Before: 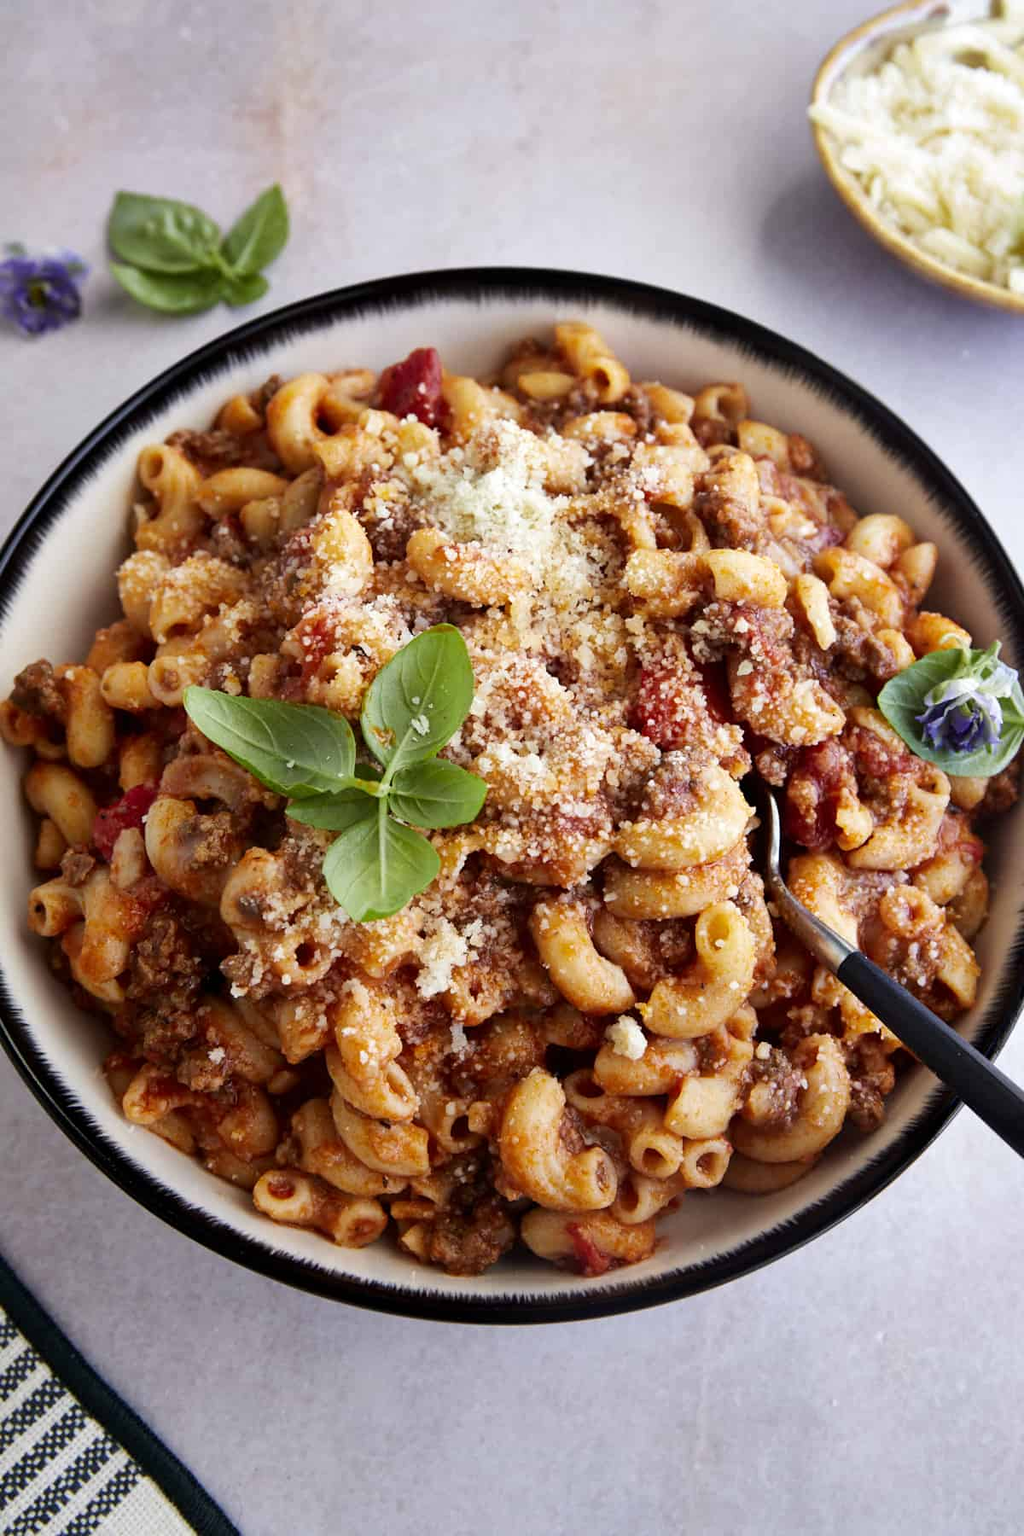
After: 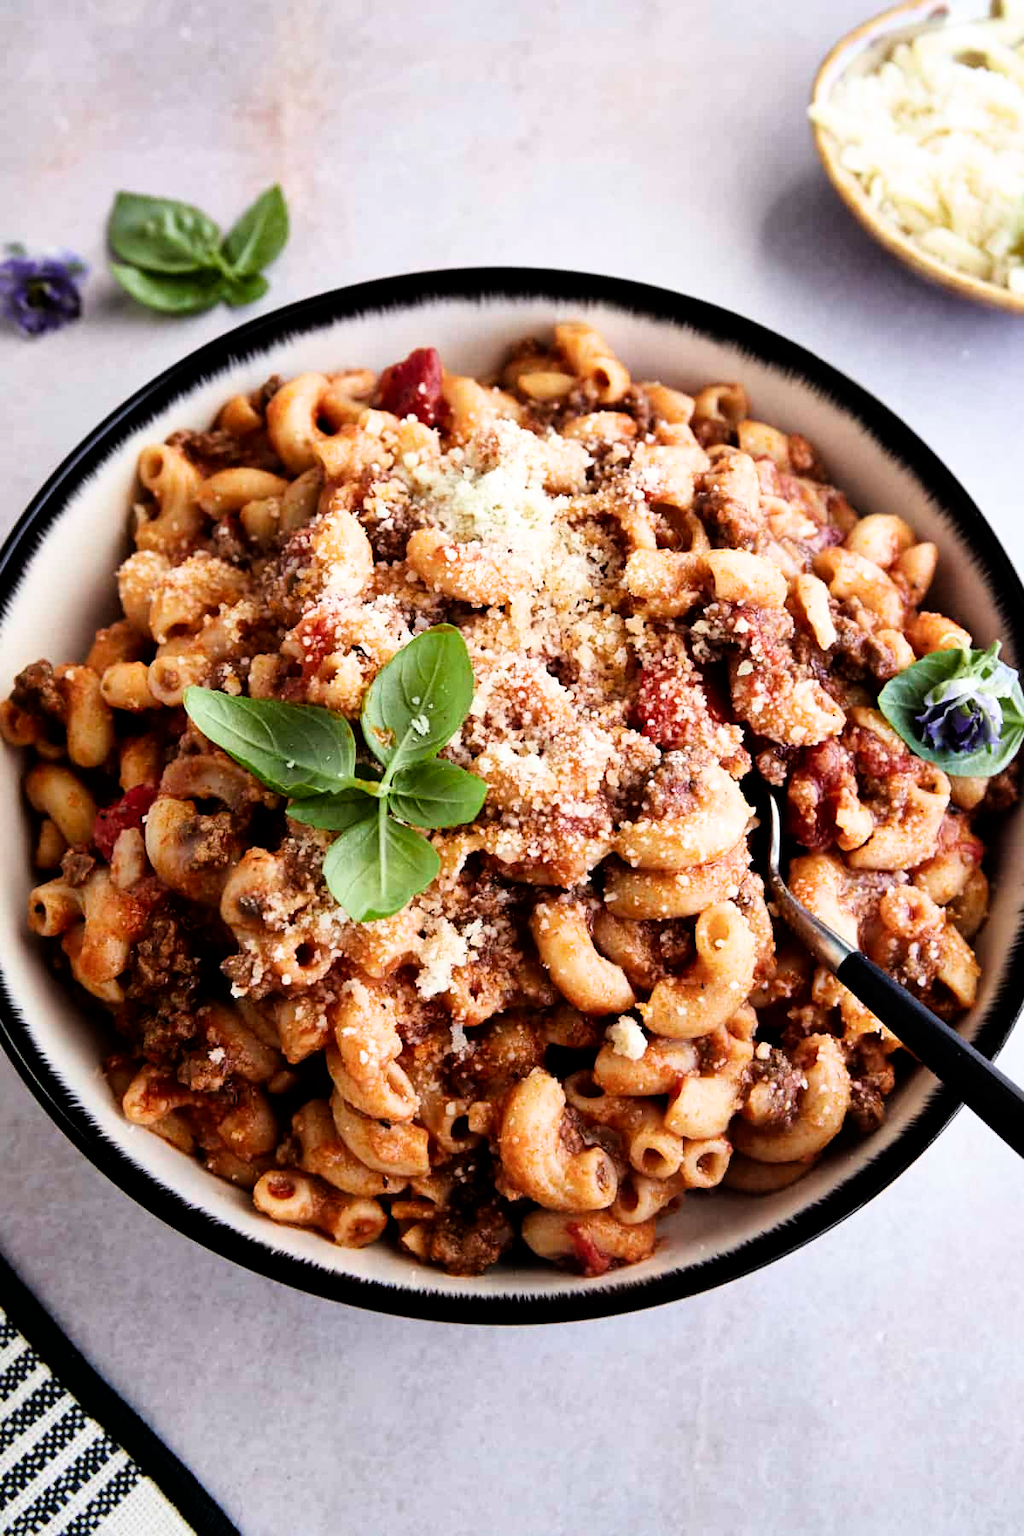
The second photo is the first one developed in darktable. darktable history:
filmic rgb: black relative exposure -6.49 EV, white relative exposure 2.42 EV, target white luminance 99.978%, hardness 5.27, latitude 0.319%, contrast 1.434, highlights saturation mix 2.64%, preserve chrominance max RGB
levels: mode automatic
